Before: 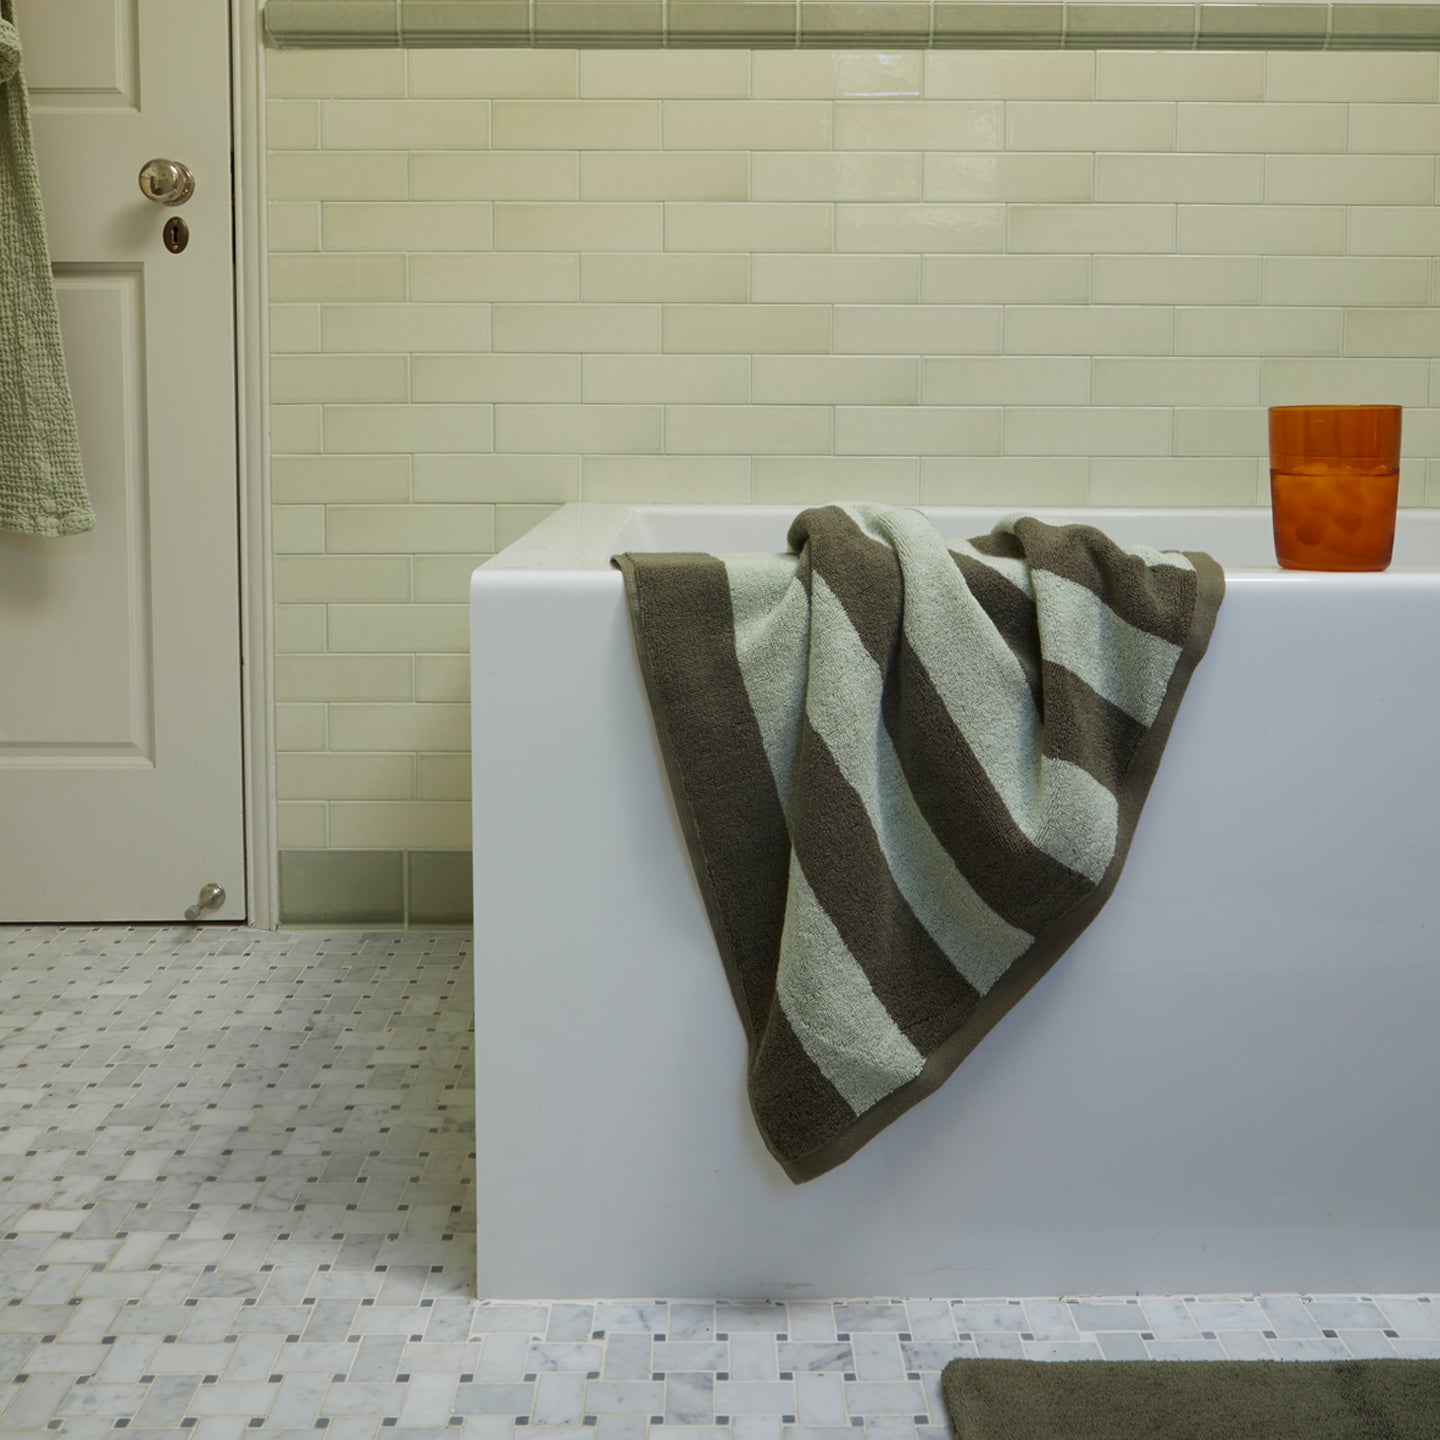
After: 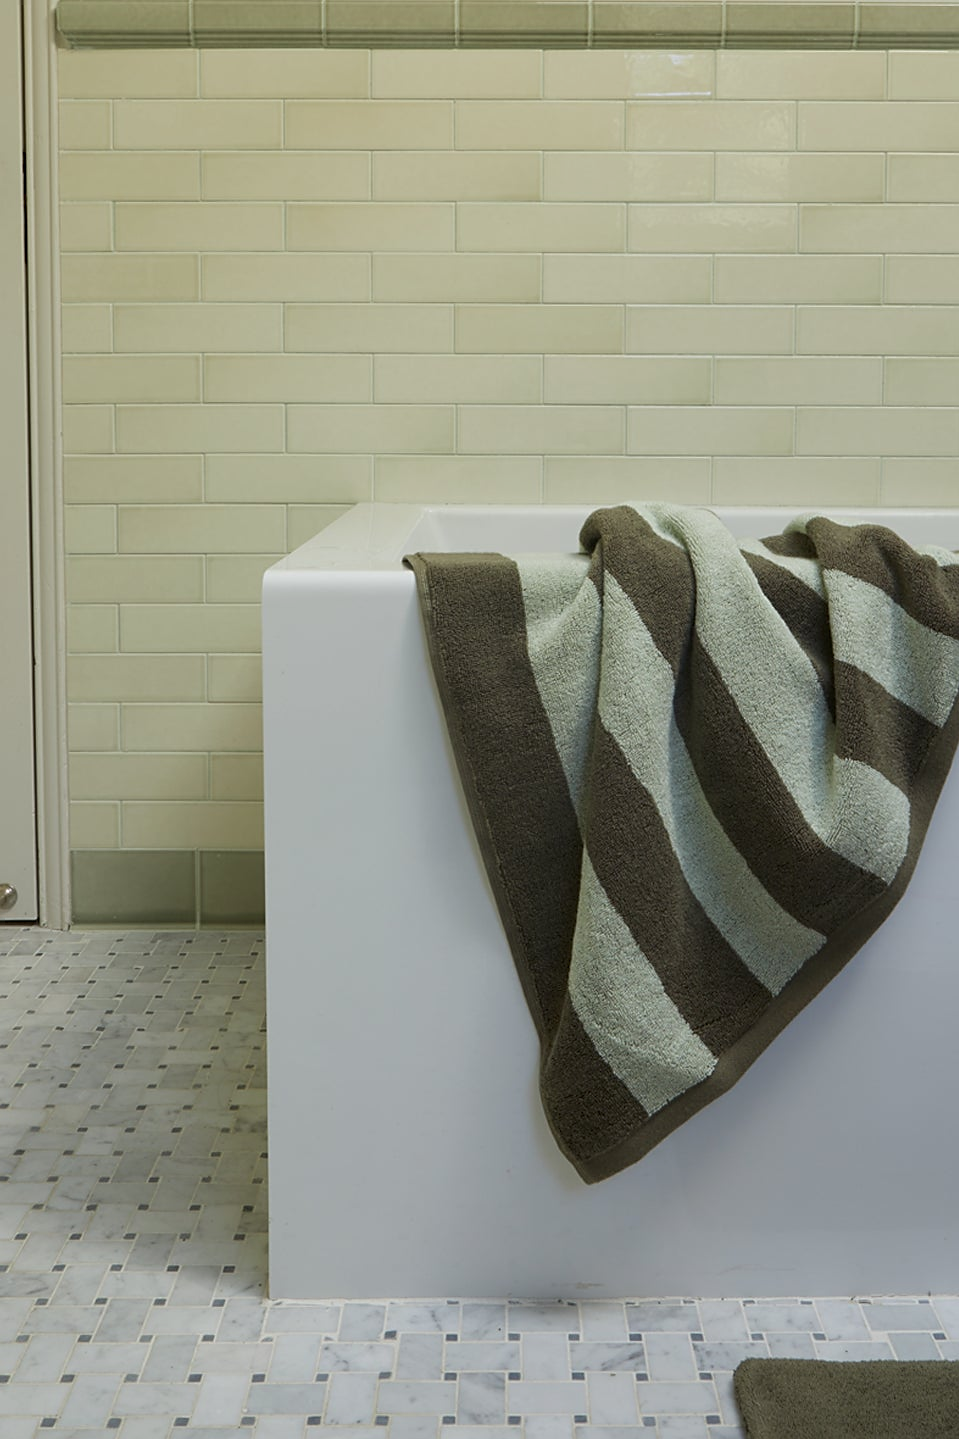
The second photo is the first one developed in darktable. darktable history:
sharpen: radius 1.86, amount 0.405, threshold 1.331
tone equalizer: edges refinement/feathering 500, mask exposure compensation -1.57 EV, preserve details no
crop and rotate: left 14.446%, right 18.887%
